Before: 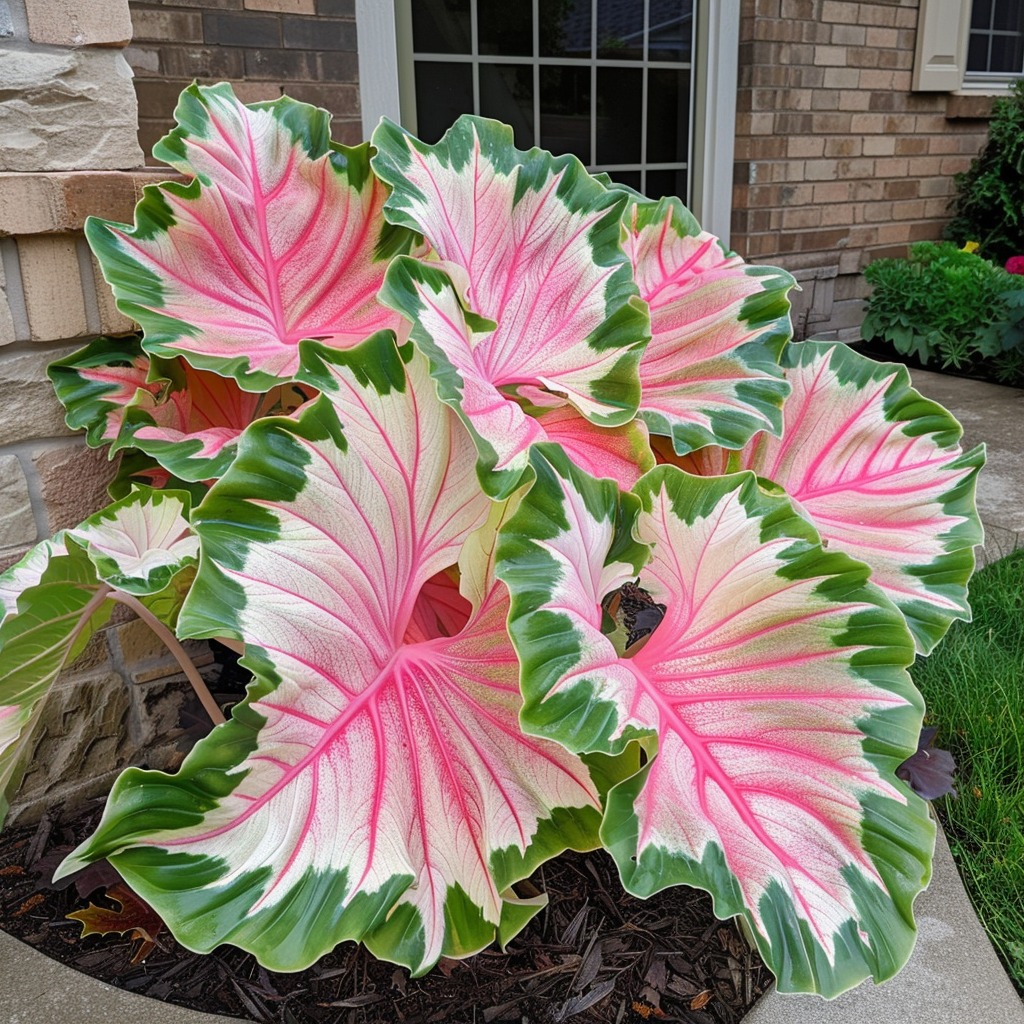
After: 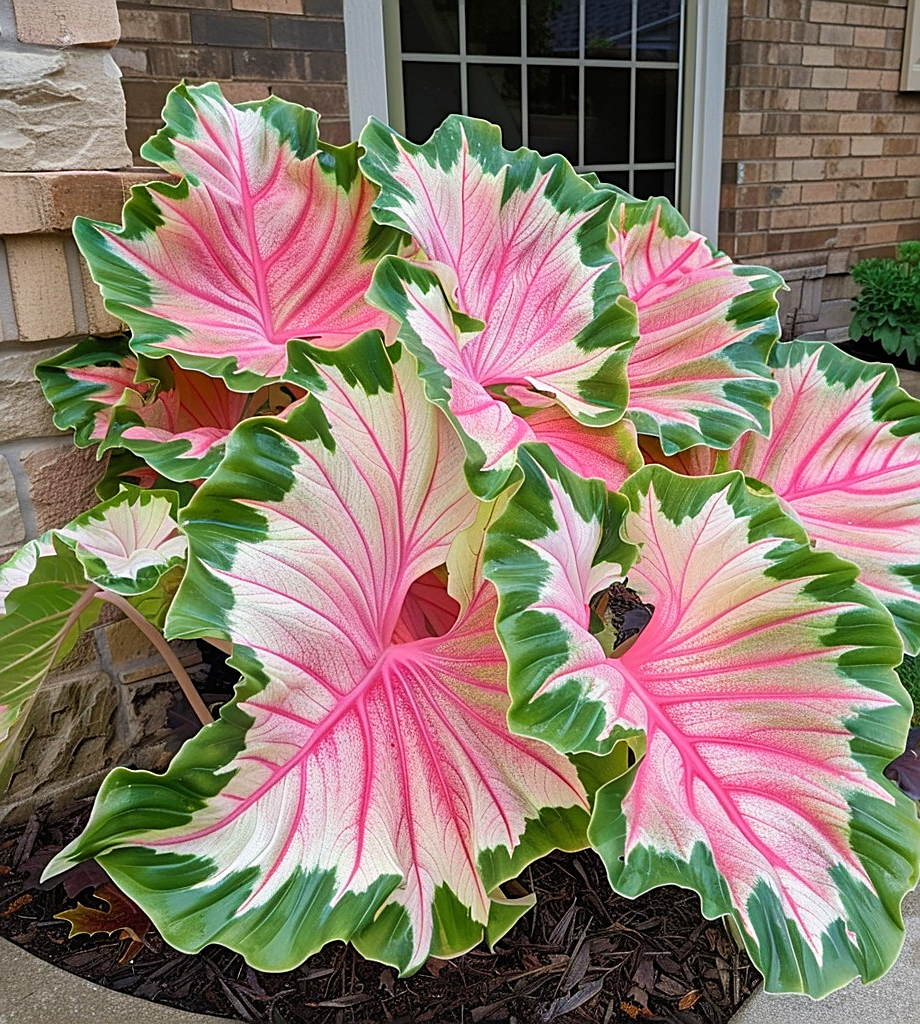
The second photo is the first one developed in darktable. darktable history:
velvia: on, module defaults
crop and rotate: left 1.256%, right 8.802%
sharpen: on, module defaults
